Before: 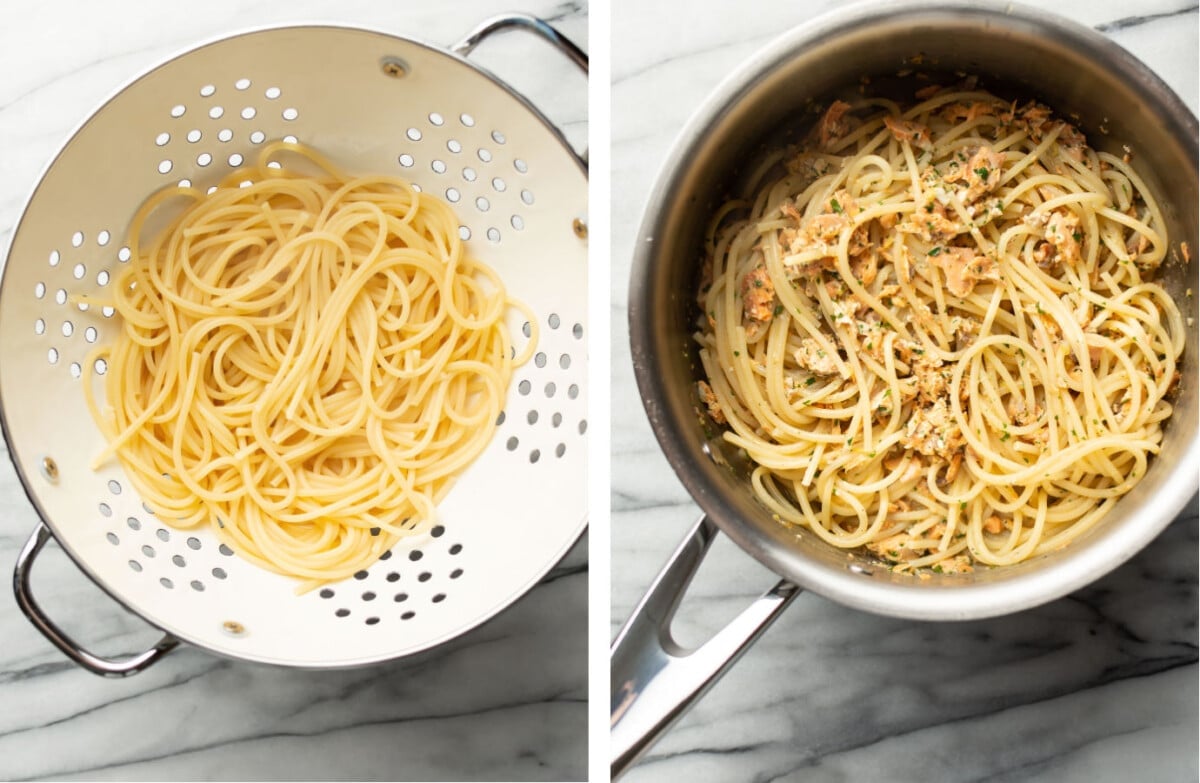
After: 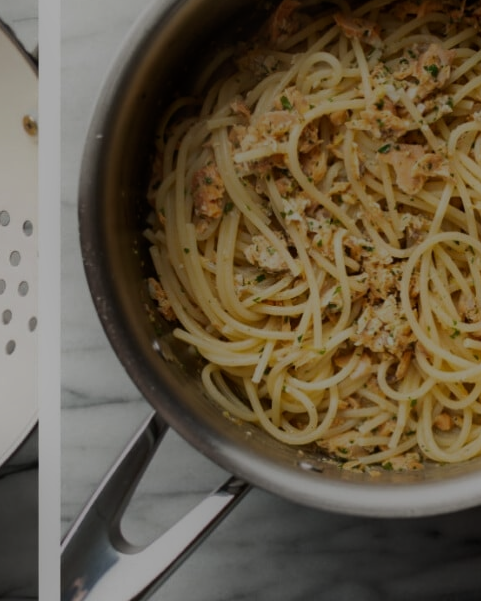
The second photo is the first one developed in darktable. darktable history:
tone equalizer: -8 EV 0 EV, -7 EV -0.001 EV, -6 EV 0.005 EV, -5 EV -0.048 EV, -4 EV -0.139 EV, -3 EV -0.134 EV, -2 EV 0.221 EV, -1 EV 0.724 EV, +0 EV 0.522 EV
exposure: exposure -1.908 EV, compensate highlight preservation false
crop: left 45.835%, top 13.156%, right 14.038%, bottom 10.018%
